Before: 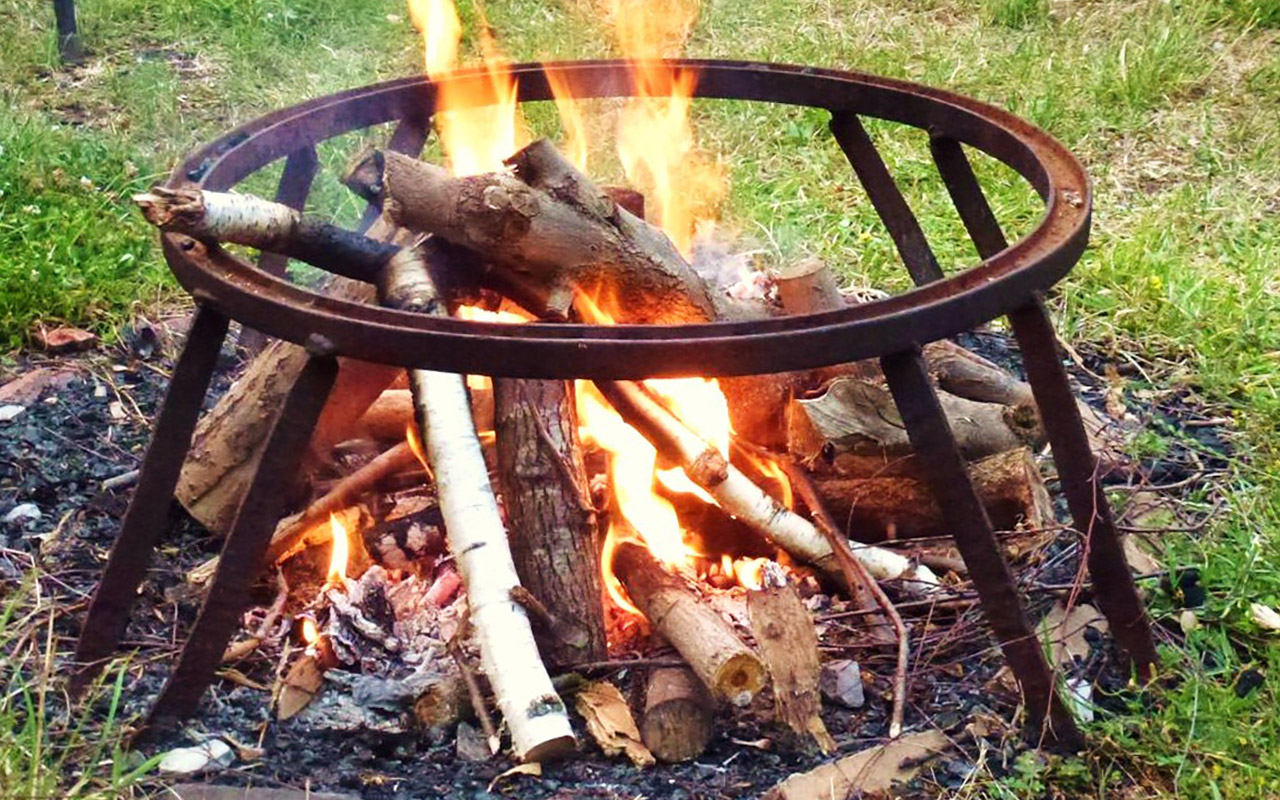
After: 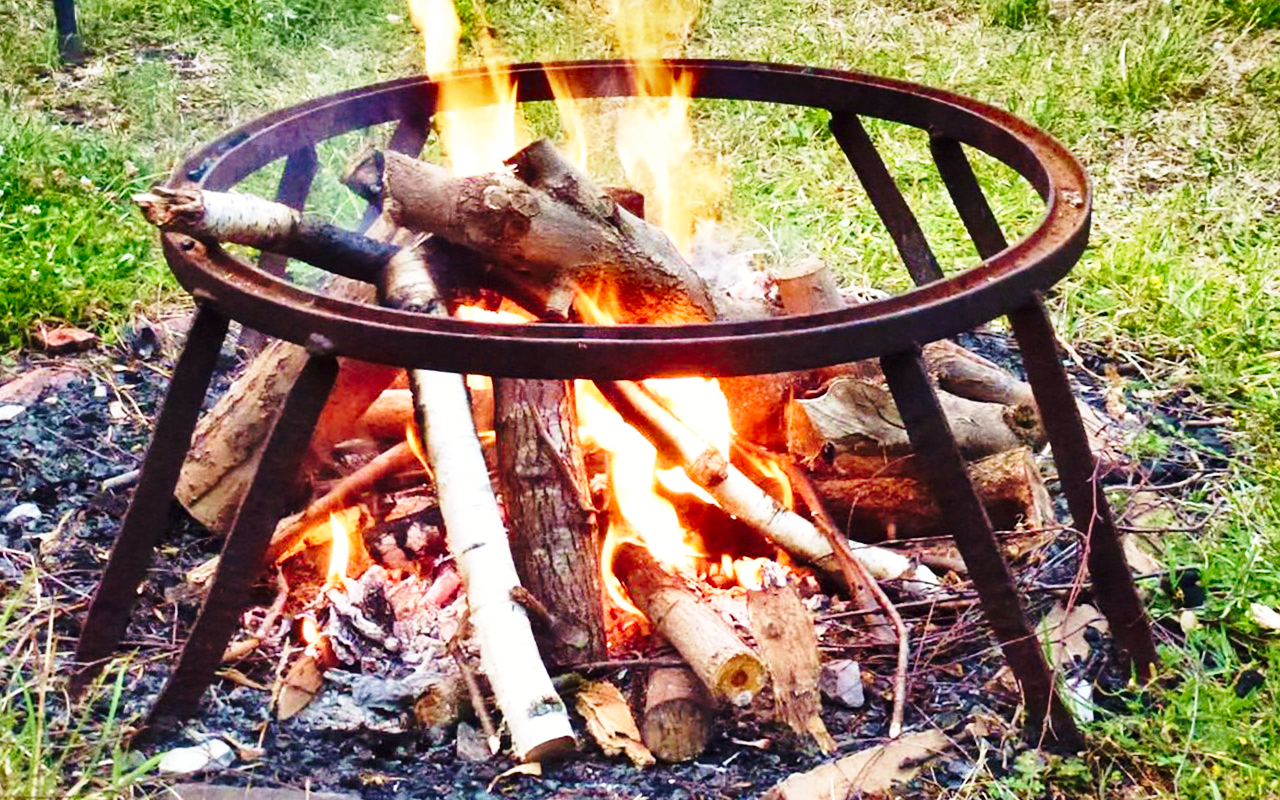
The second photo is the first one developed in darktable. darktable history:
shadows and highlights: radius 108.52, shadows 40.68, highlights -72.88, low approximation 0.01, soften with gaussian
white balance: red 1.004, blue 1.024
base curve: curves: ch0 [(0, 0) (0.028, 0.03) (0.121, 0.232) (0.46, 0.748) (0.859, 0.968) (1, 1)], preserve colors none
